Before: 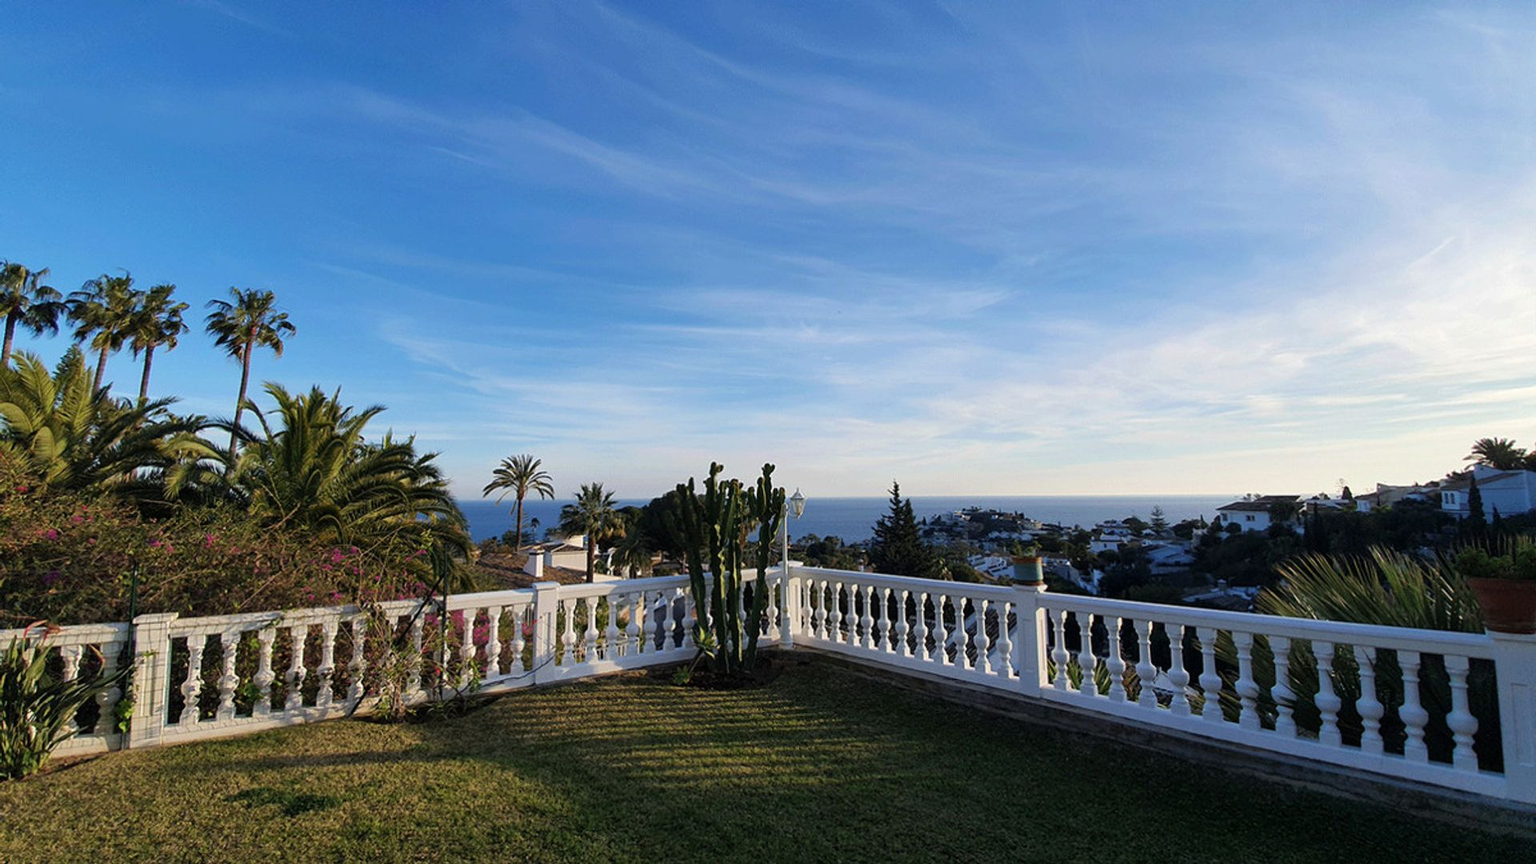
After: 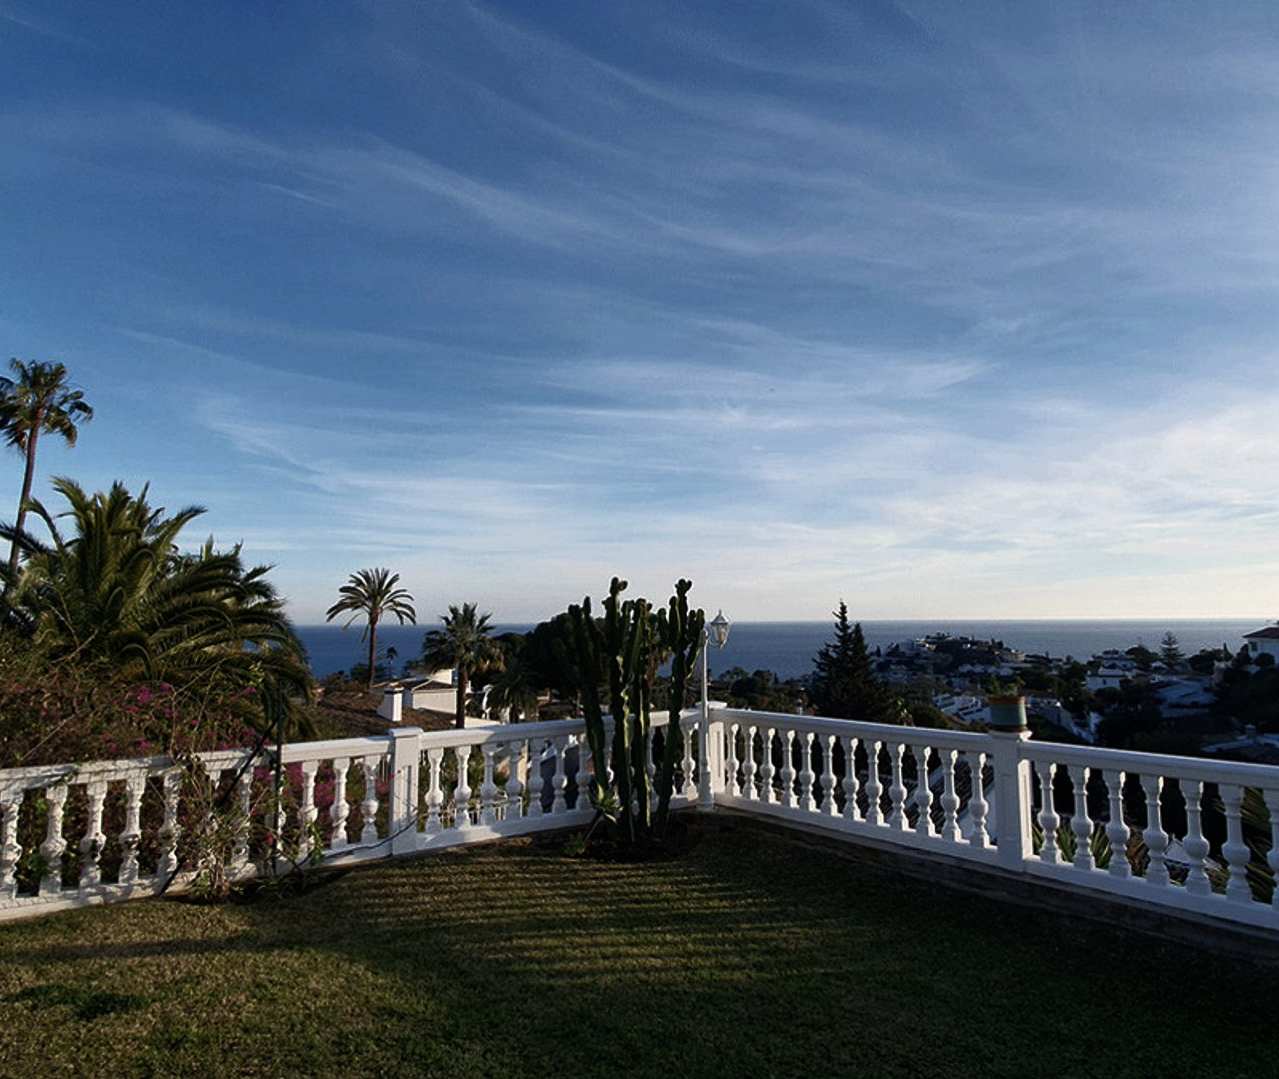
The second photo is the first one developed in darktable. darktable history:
crop and rotate: left 14.436%, right 18.898%
color balance rgb: perceptual saturation grading › highlights -31.88%, perceptual saturation grading › mid-tones 5.8%, perceptual saturation grading › shadows 18.12%, perceptual brilliance grading › highlights 3.62%, perceptual brilliance grading › mid-tones -18.12%, perceptual brilliance grading › shadows -41.3%
